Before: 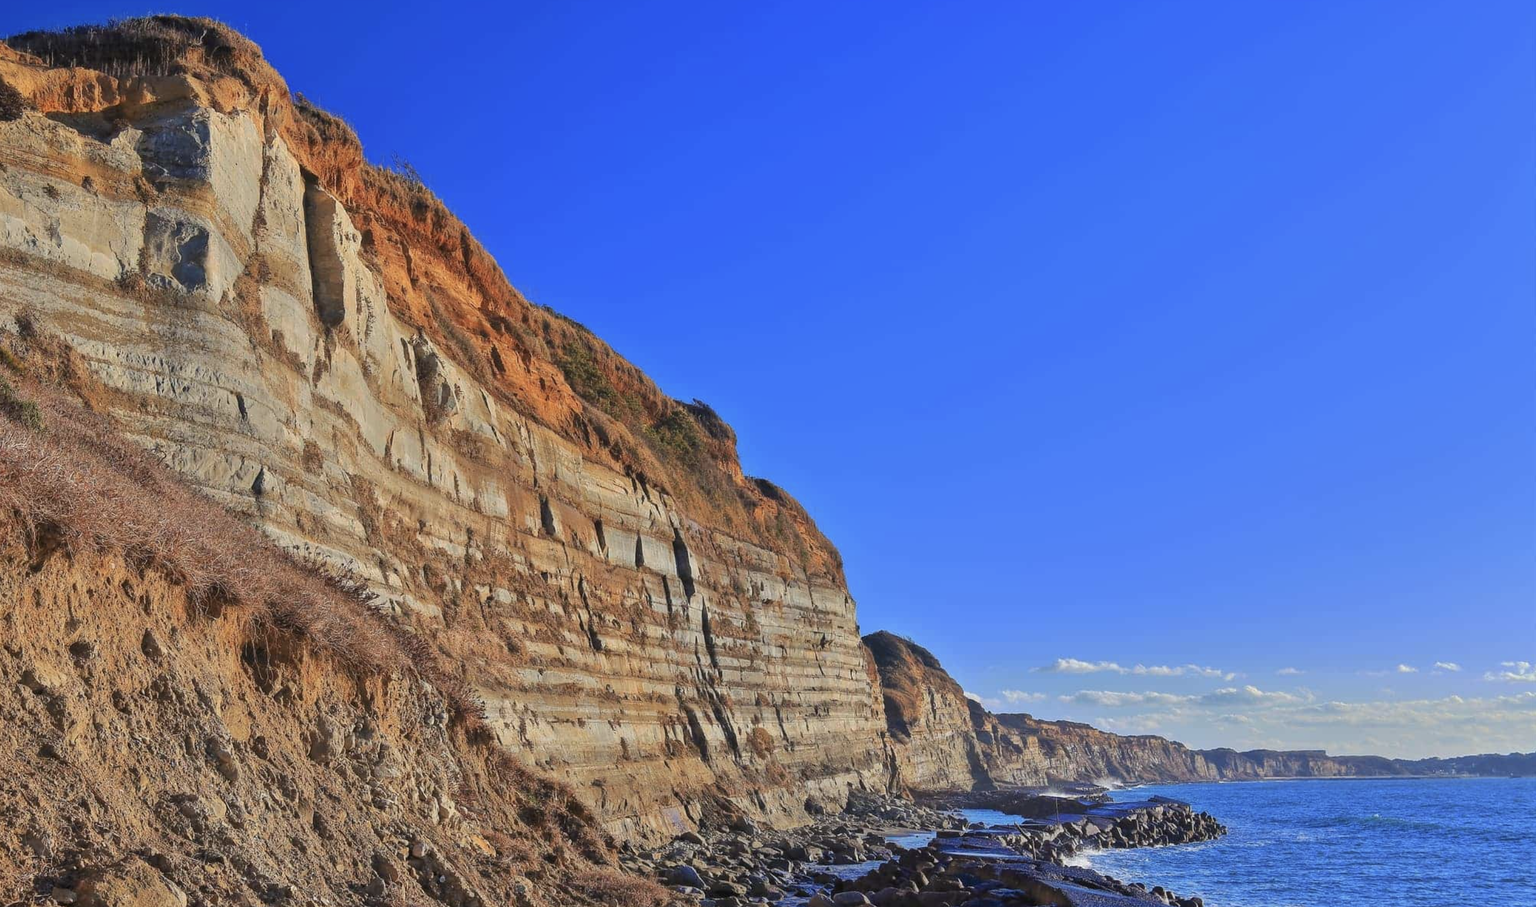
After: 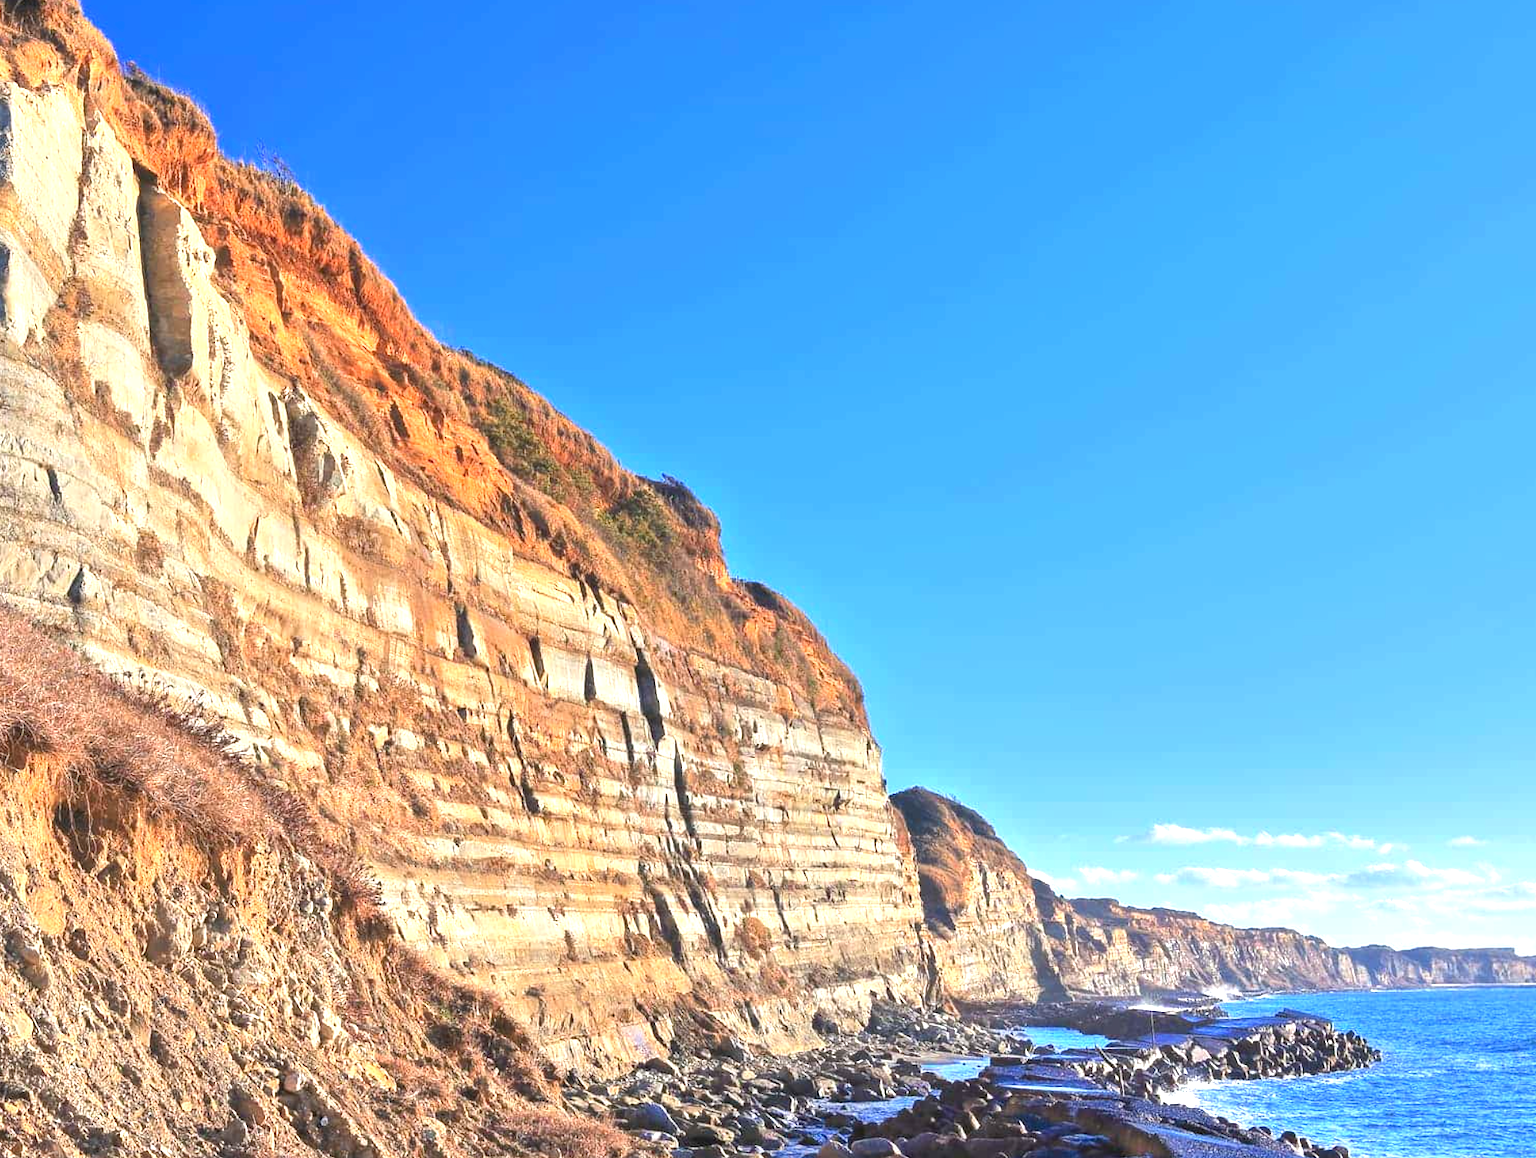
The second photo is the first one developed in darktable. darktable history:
exposure: black level correction 0, exposure 1.35 EV, compensate exposure bias true, compensate highlight preservation false
crop and rotate: left 13.15%, top 5.251%, right 12.609%
